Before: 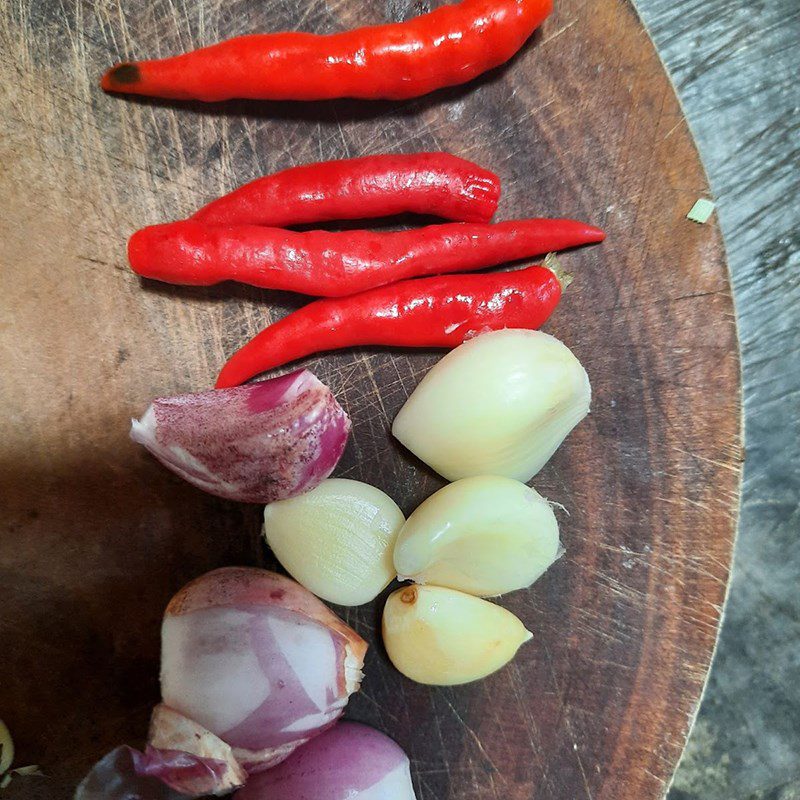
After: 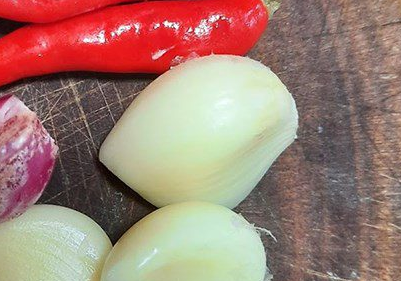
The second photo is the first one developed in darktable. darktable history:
crop: left 36.702%, top 34.271%, right 13.172%, bottom 30.562%
